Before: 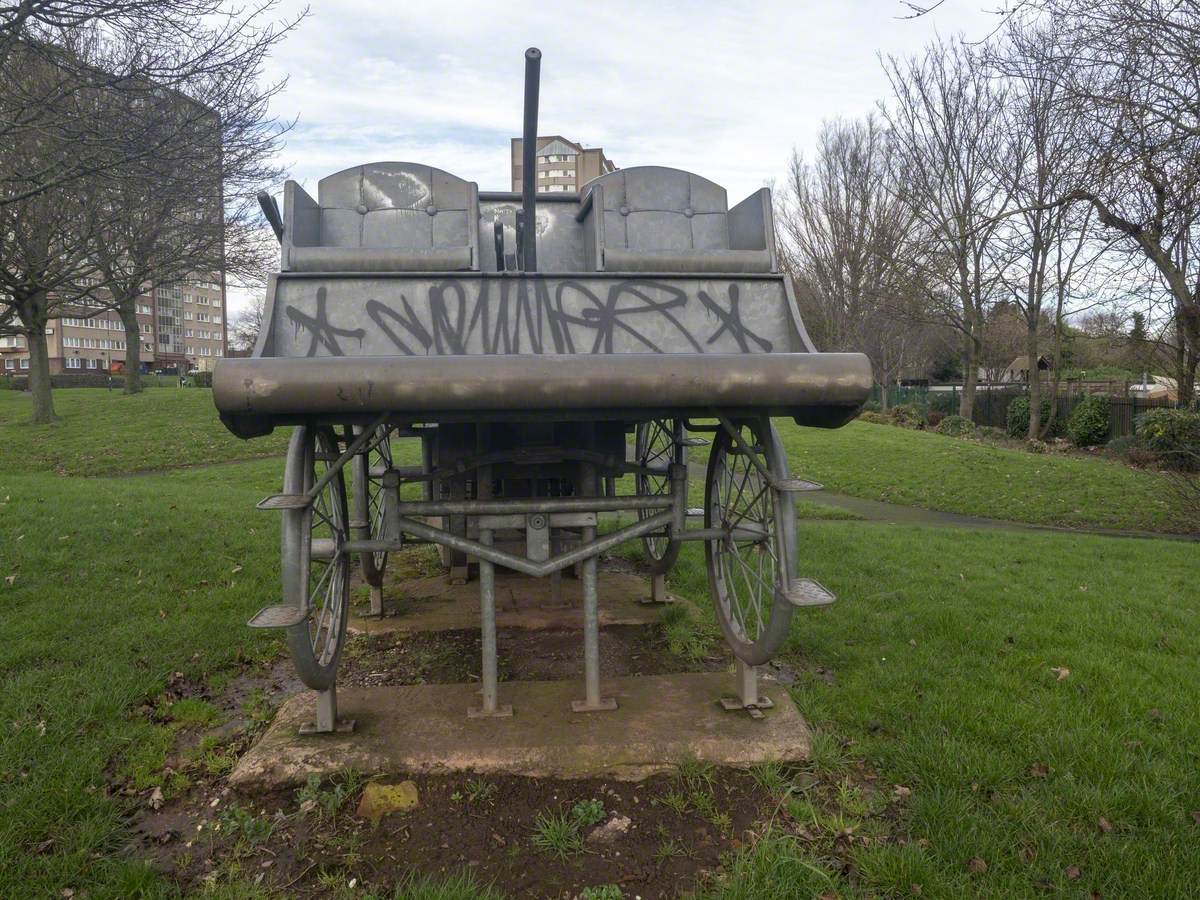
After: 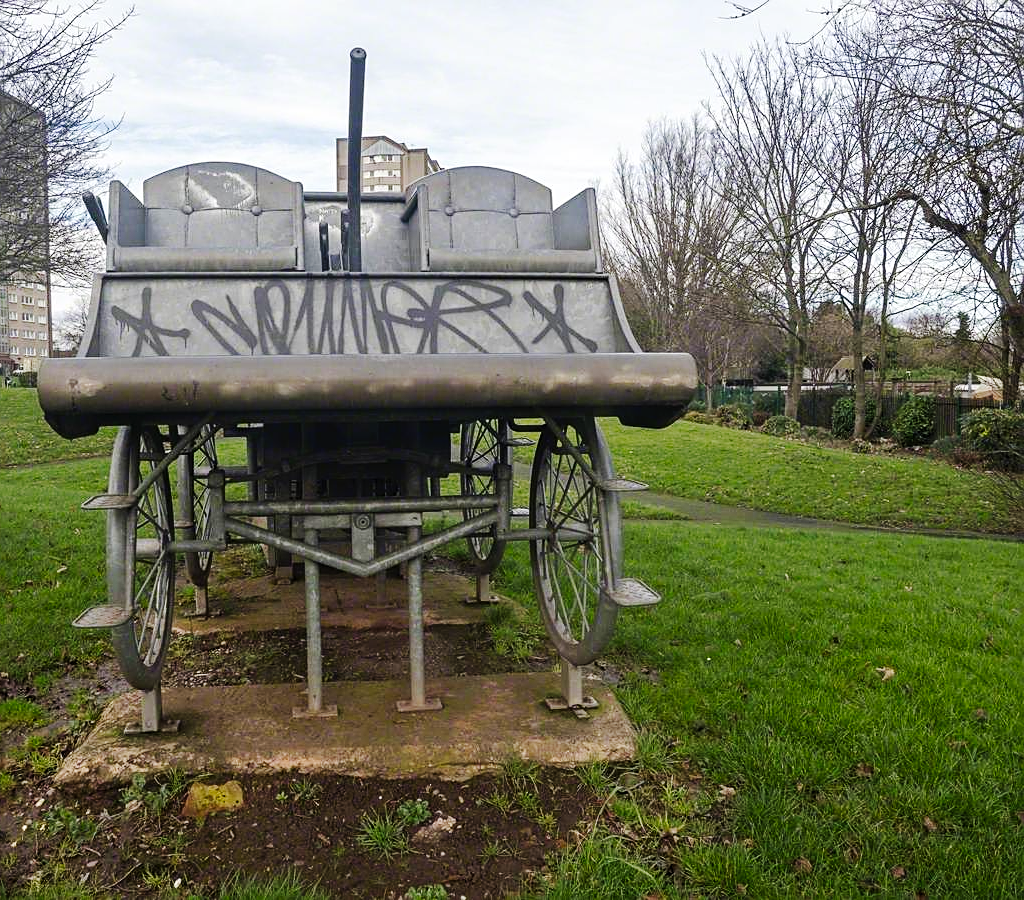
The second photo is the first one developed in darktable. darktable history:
sharpen: on, module defaults
crop and rotate: left 14.584%
tone curve: curves: ch0 [(0, 0) (0.003, 0.002) (0.011, 0.009) (0.025, 0.019) (0.044, 0.031) (0.069, 0.04) (0.1, 0.059) (0.136, 0.092) (0.177, 0.134) (0.224, 0.192) (0.277, 0.262) (0.335, 0.348) (0.399, 0.446) (0.468, 0.554) (0.543, 0.646) (0.623, 0.731) (0.709, 0.807) (0.801, 0.867) (0.898, 0.931) (1, 1)], preserve colors none
